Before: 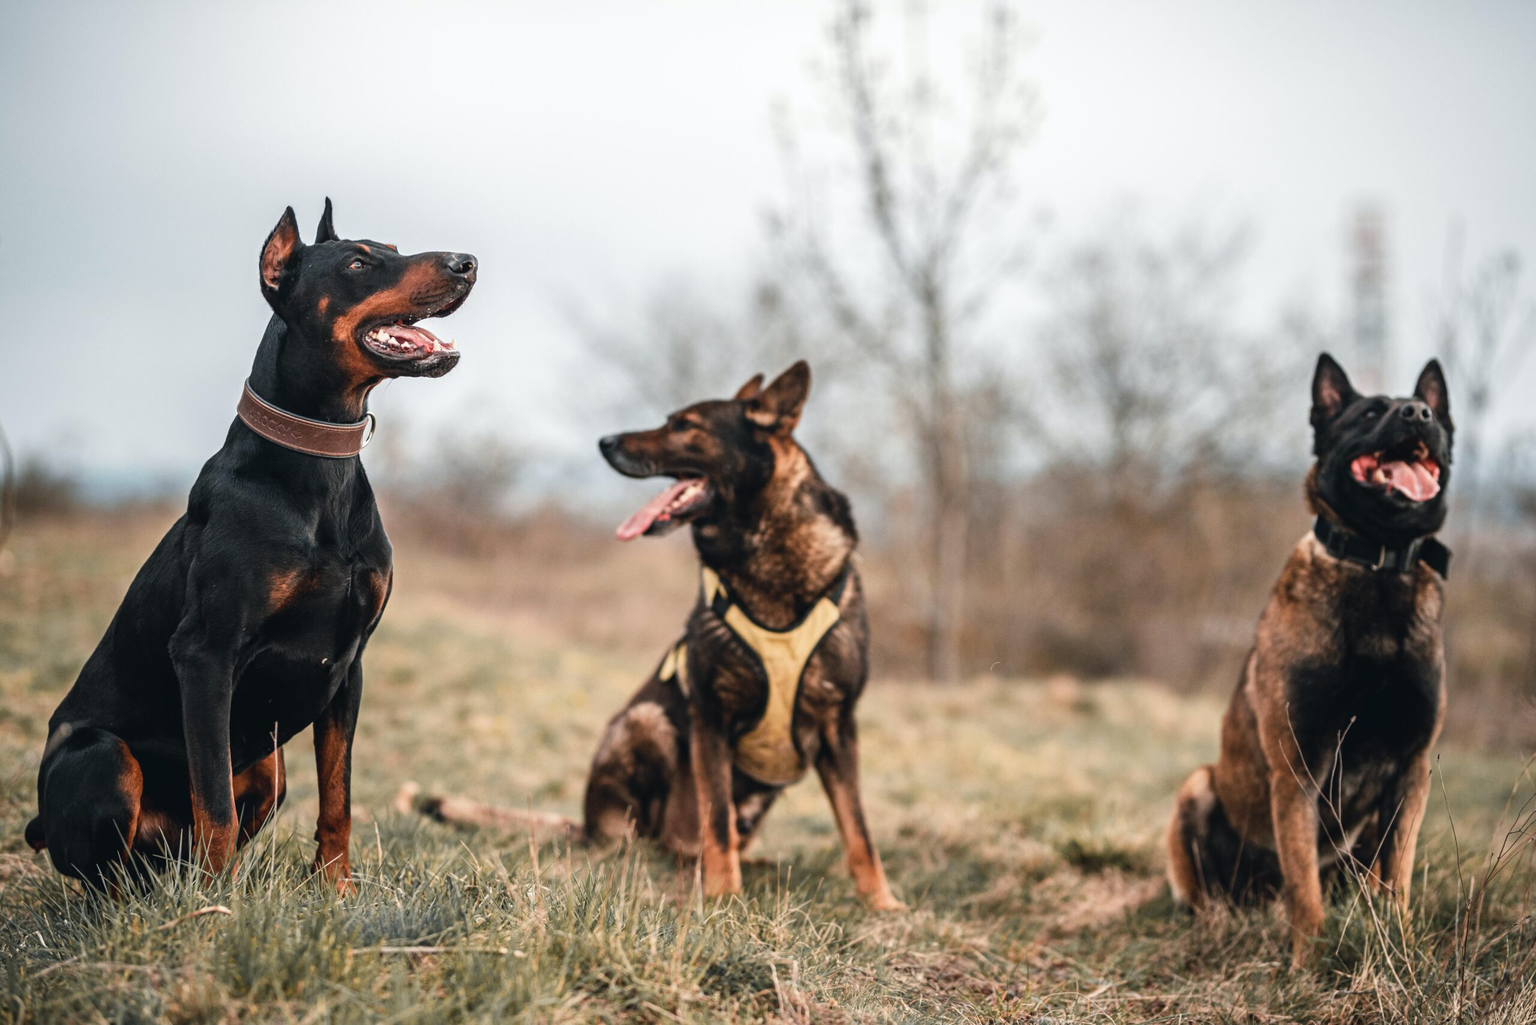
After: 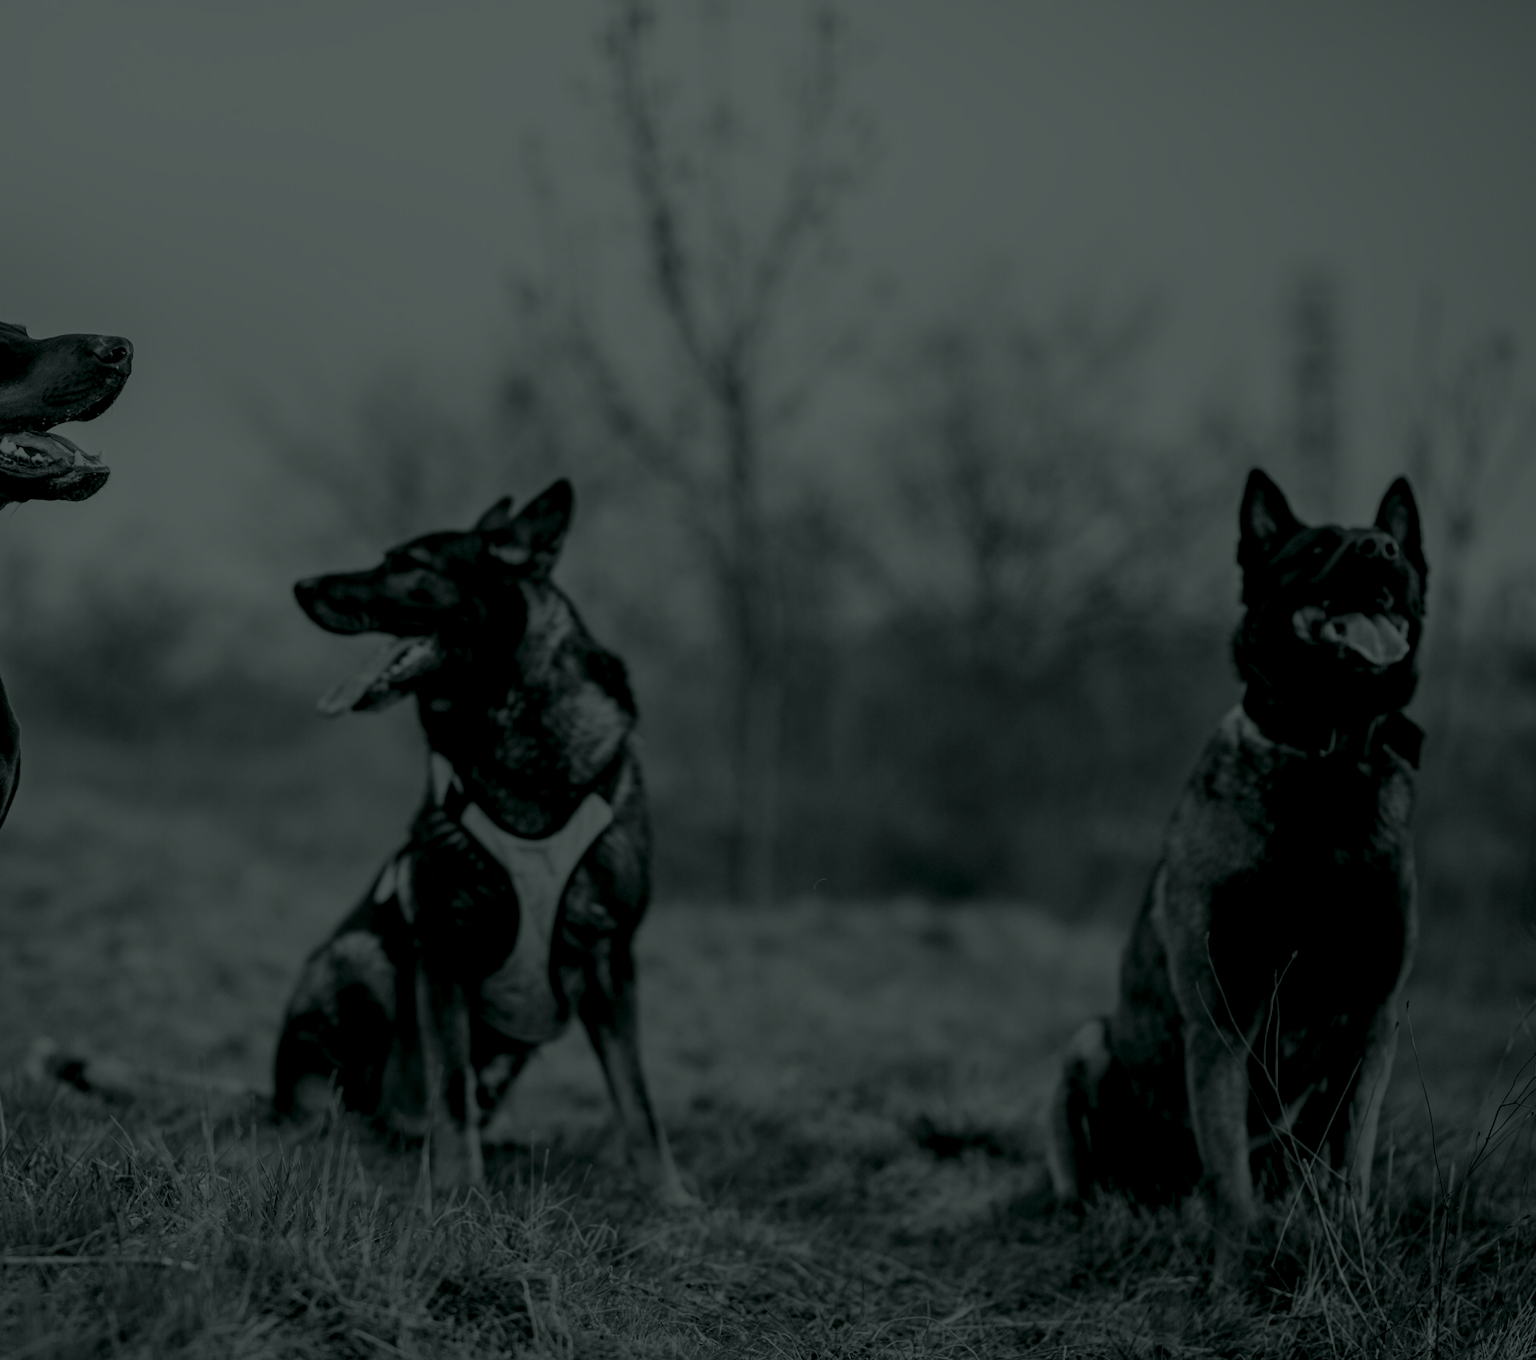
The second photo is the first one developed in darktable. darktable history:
white balance: emerald 1
colorize: hue 90°, saturation 19%, lightness 1.59%, version 1
crop and rotate: left 24.6%
